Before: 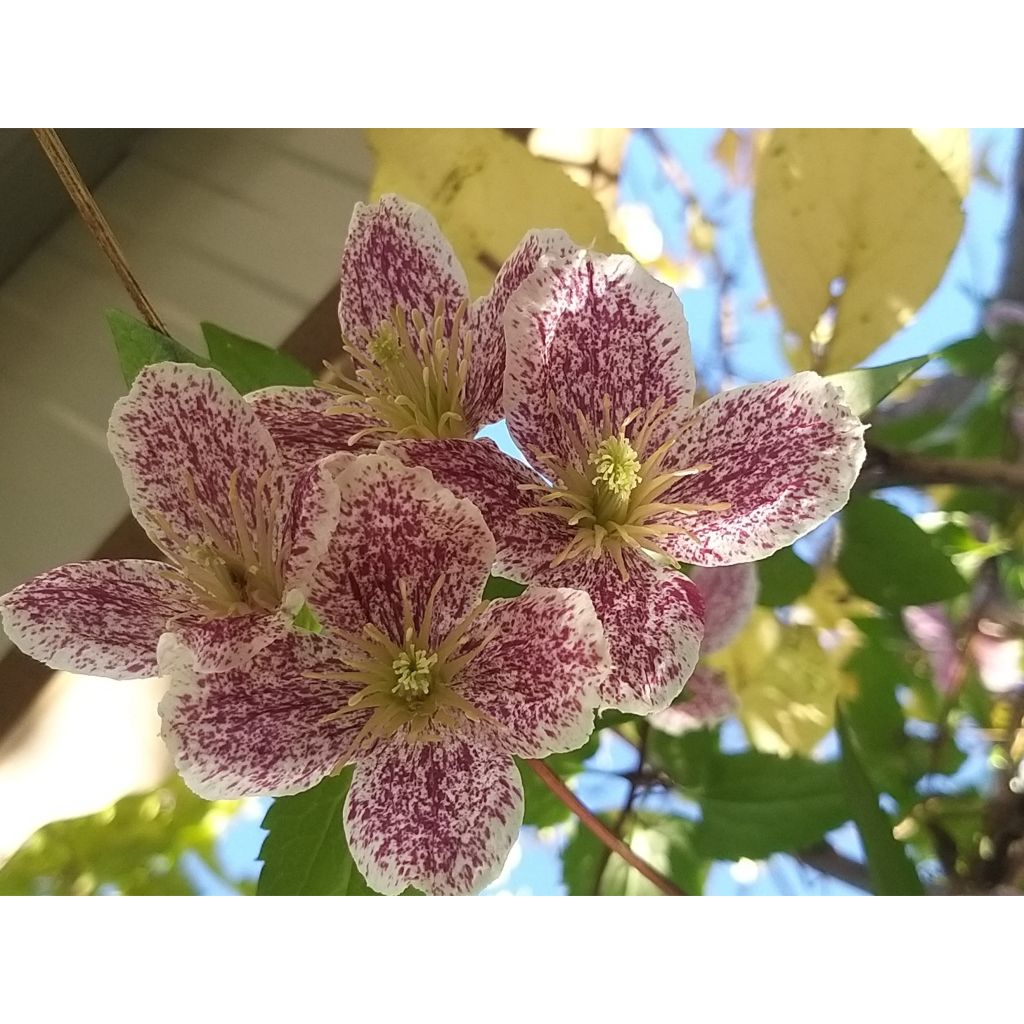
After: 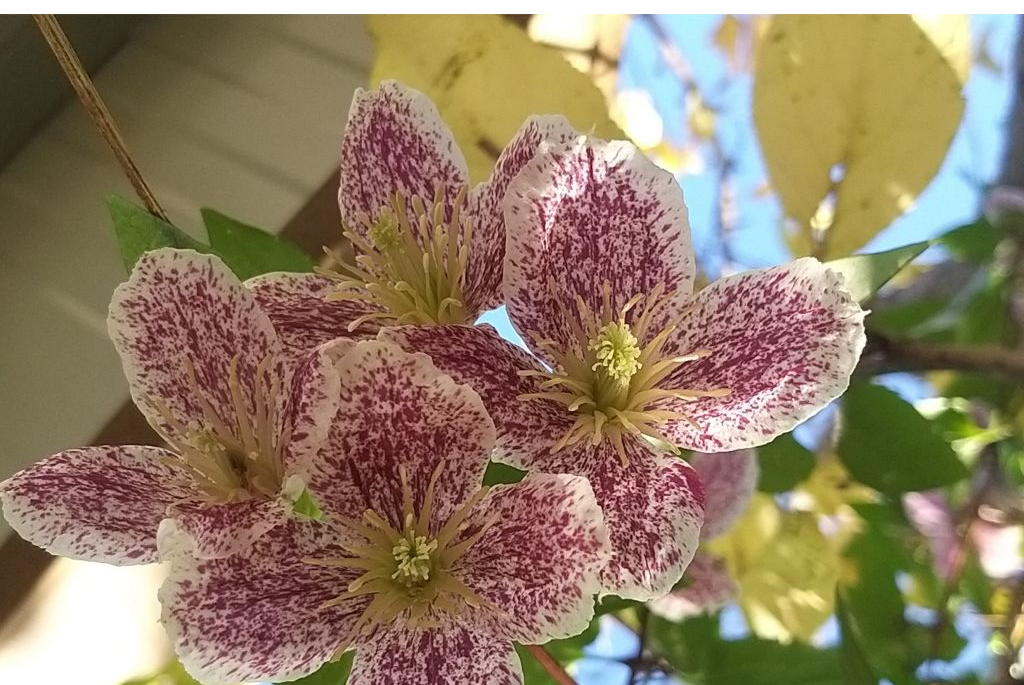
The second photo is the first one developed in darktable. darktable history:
crop: top 11.135%, bottom 21.883%
